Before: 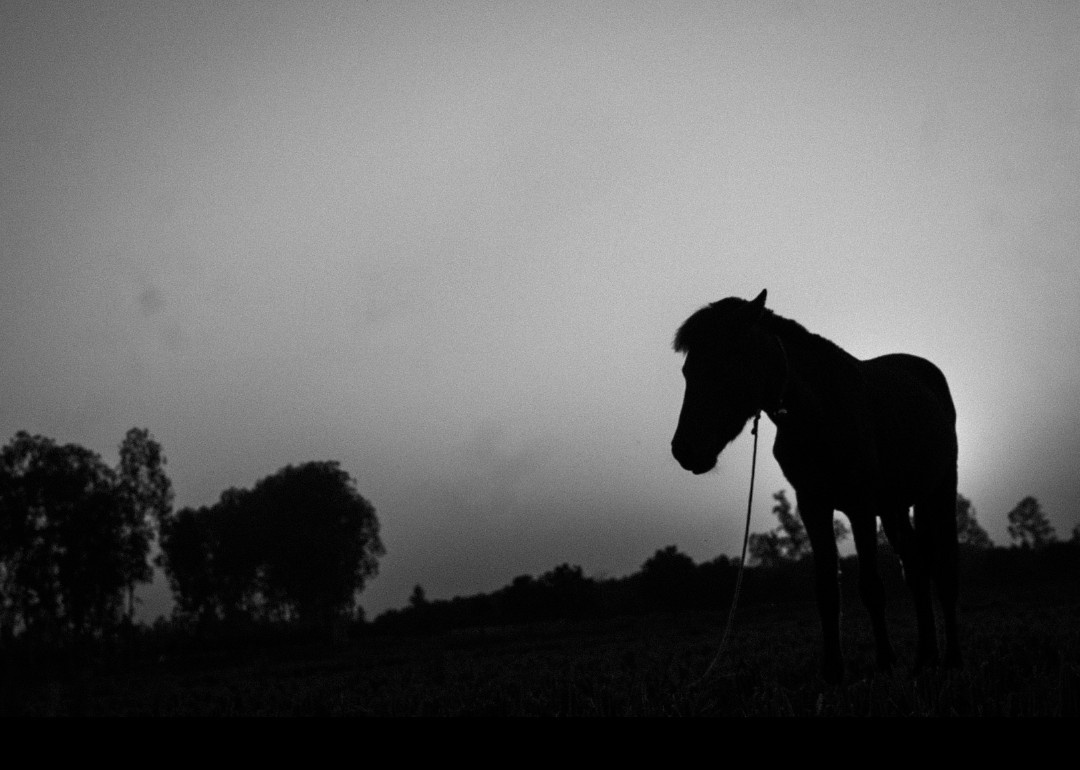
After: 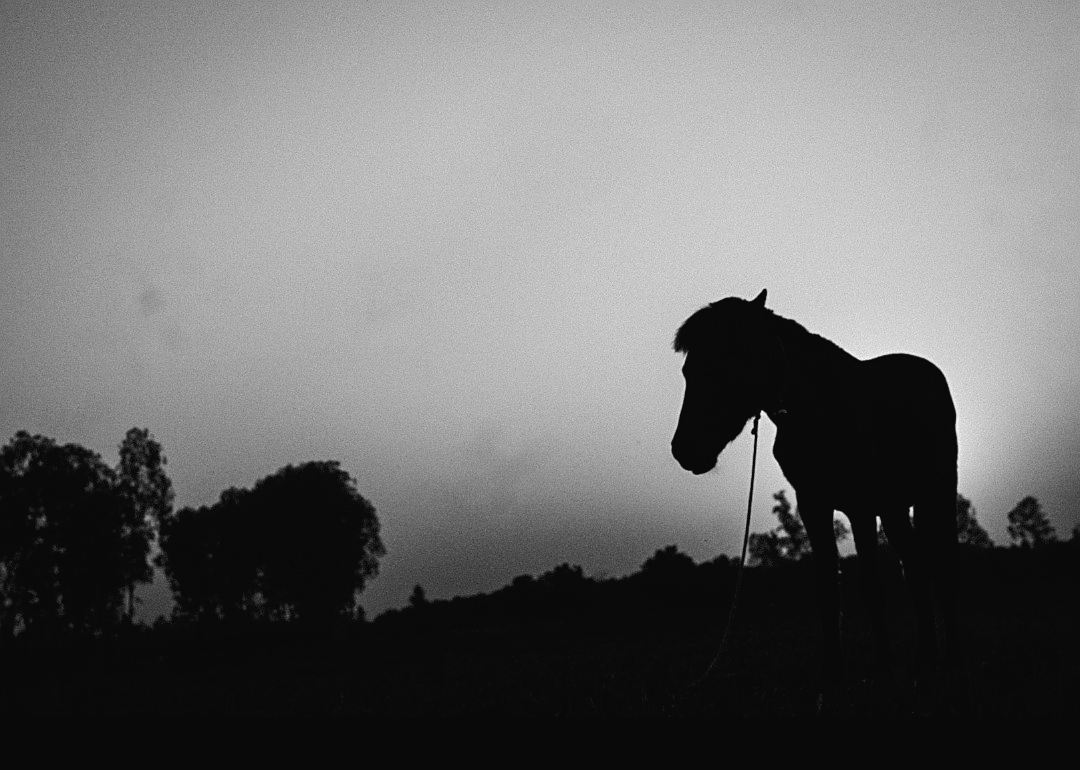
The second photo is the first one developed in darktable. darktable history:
sharpen: on, module defaults
tone curve: curves: ch0 [(0, 0.024) (0.049, 0.038) (0.176, 0.162) (0.33, 0.331) (0.432, 0.475) (0.601, 0.665) (0.843, 0.876) (1, 1)]; ch1 [(0, 0) (0.339, 0.358) (0.445, 0.439) (0.476, 0.47) (0.504, 0.504) (0.53, 0.511) (0.557, 0.558) (0.627, 0.635) (0.728, 0.746) (1, 1)]; ch2 [(0, 0) (0.327, 0.324) (0.417, 0.44) (0.46, 0.453) (0.502, 0.504) (0.526, 0.52) (0.54, 0.564) (0.606, 0.626) (0.76, 0.75) (1, 1)], preserve colors none
